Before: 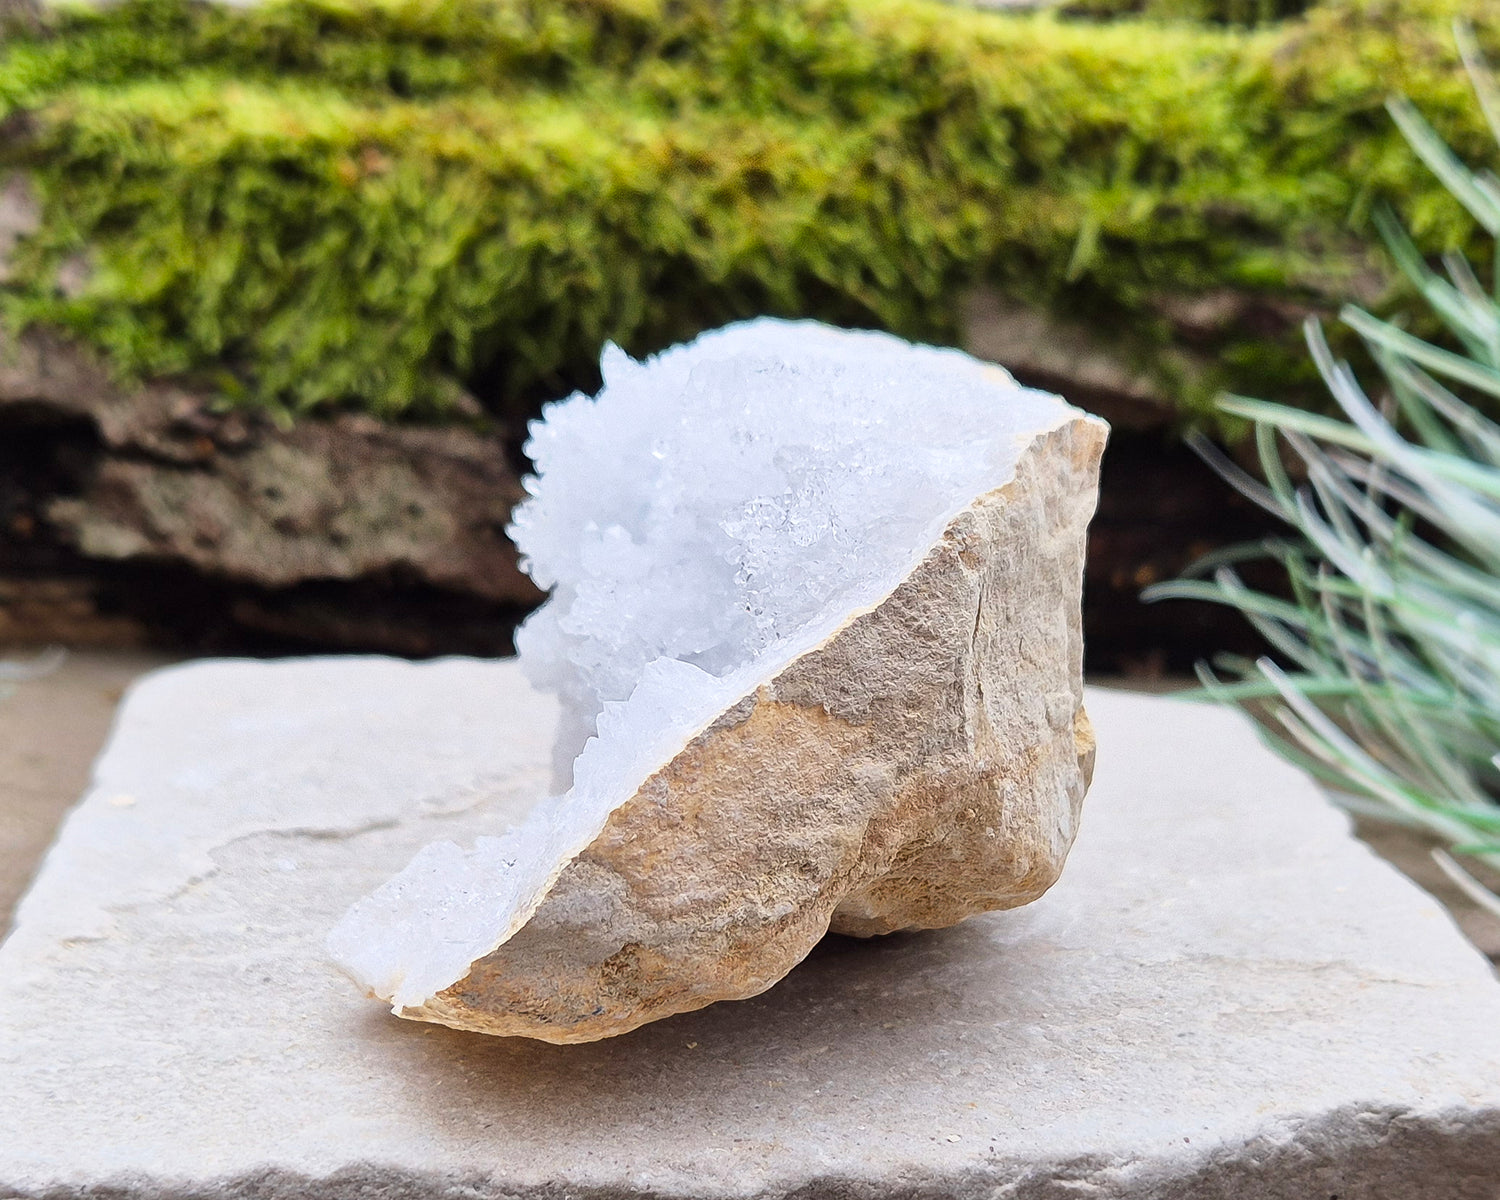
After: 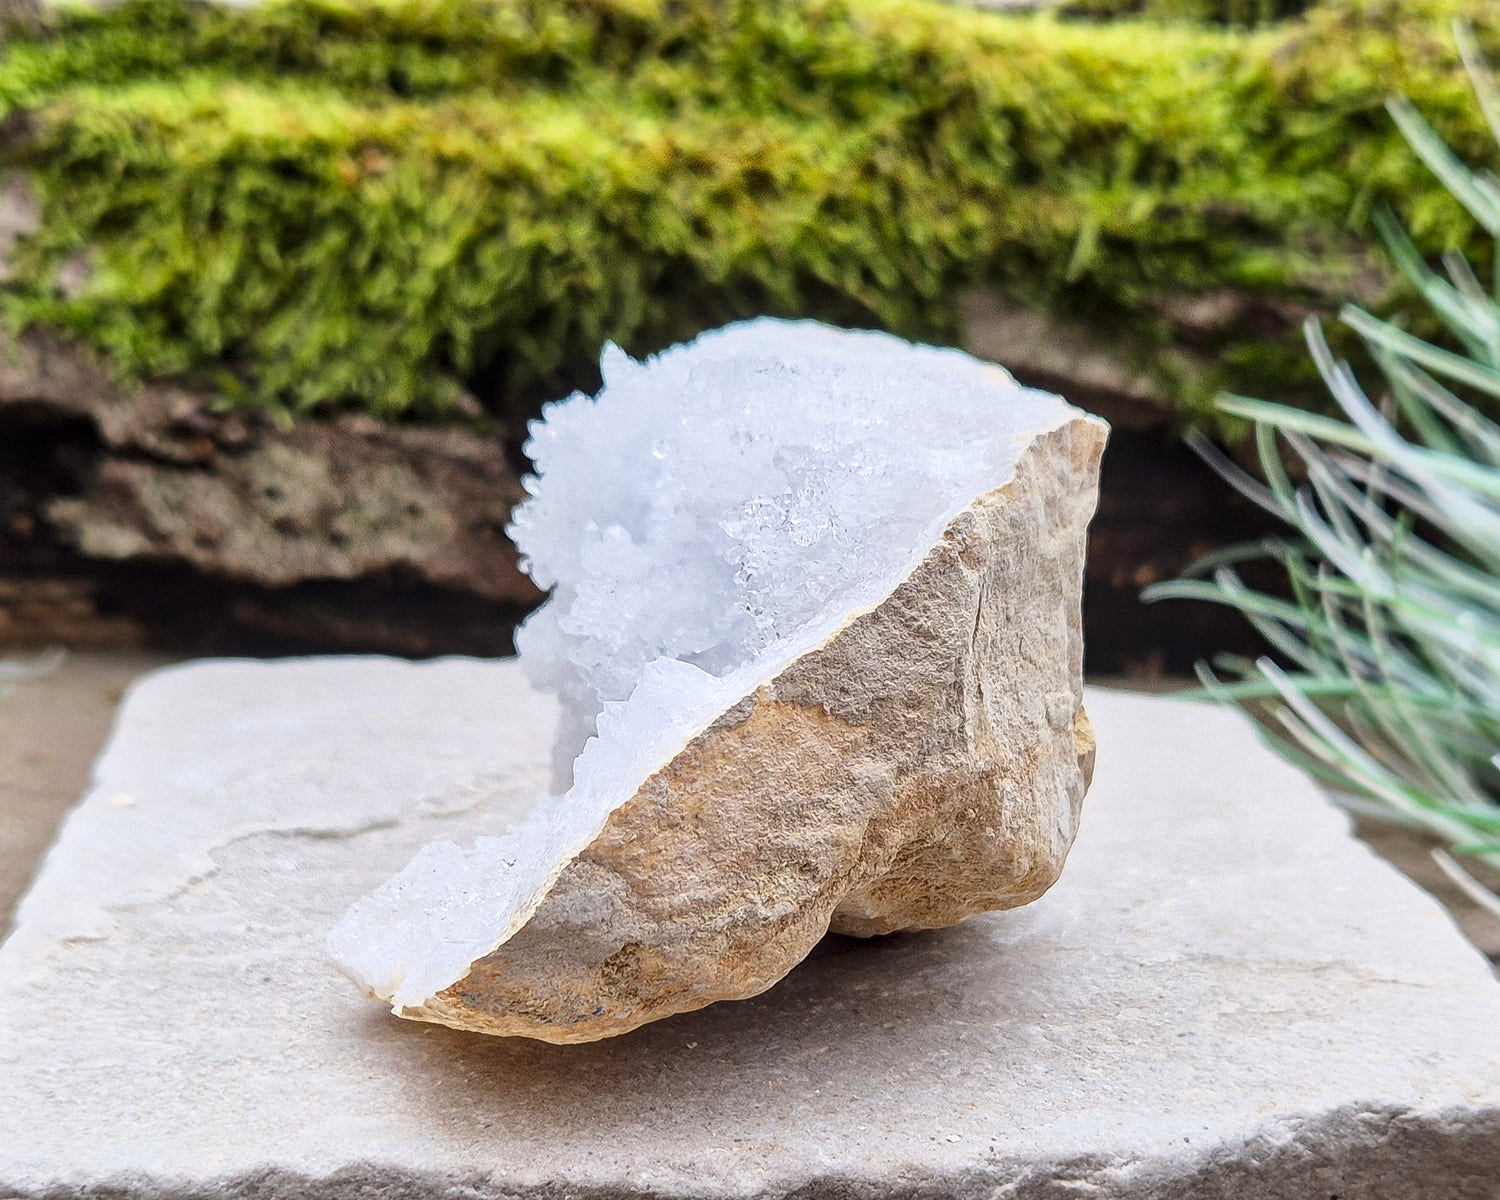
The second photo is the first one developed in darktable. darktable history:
exposure: black level correction 0, compensate highlight preservation false
local contrast: on, module defaults
